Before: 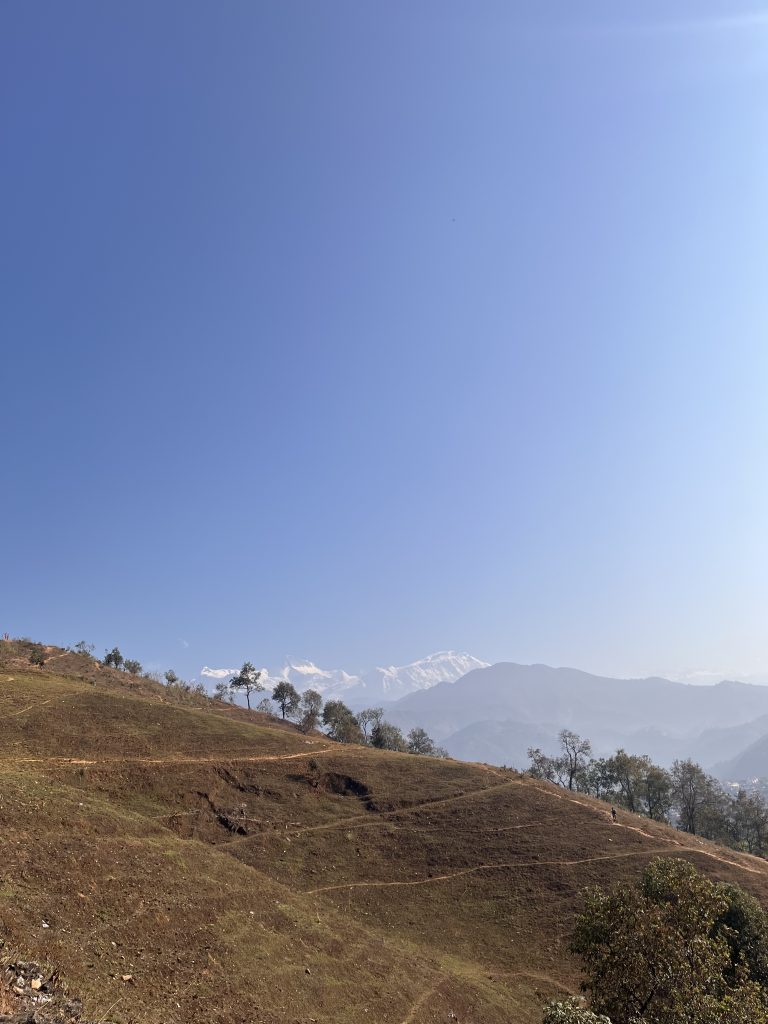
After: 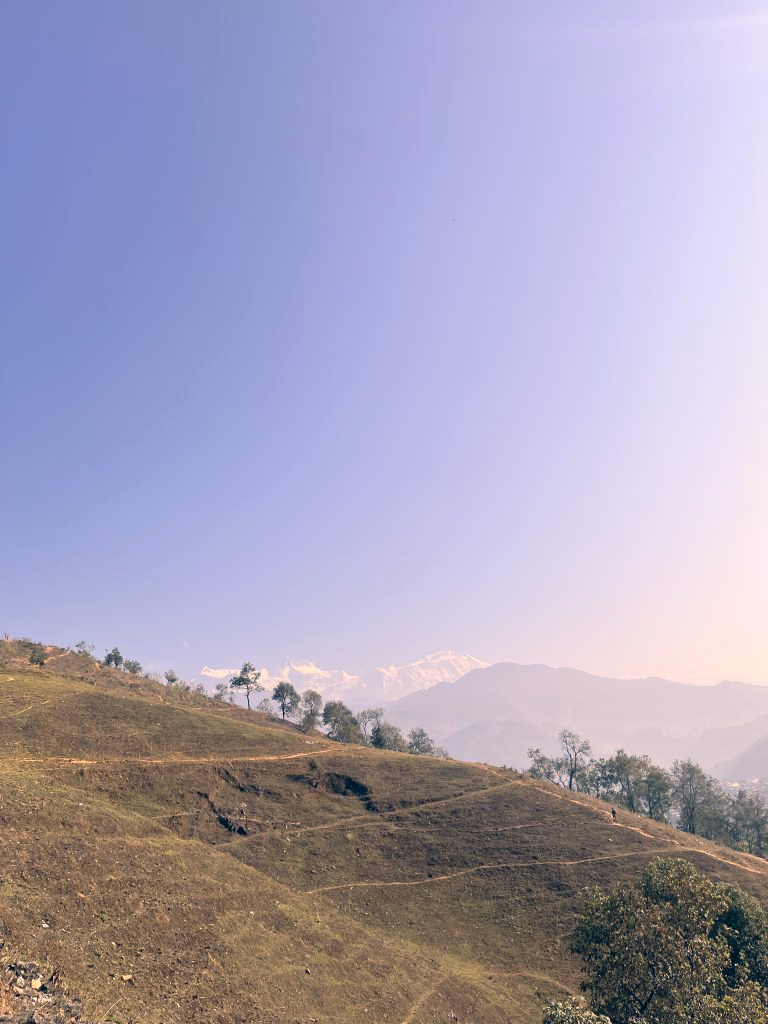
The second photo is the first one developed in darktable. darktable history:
color correction: highlights a* 10.38, highlights b* 14.87, shadows a* -9.85, shadows b* -14.8
contrast brightness saturation: contrast 0.143, brightness 0.229
